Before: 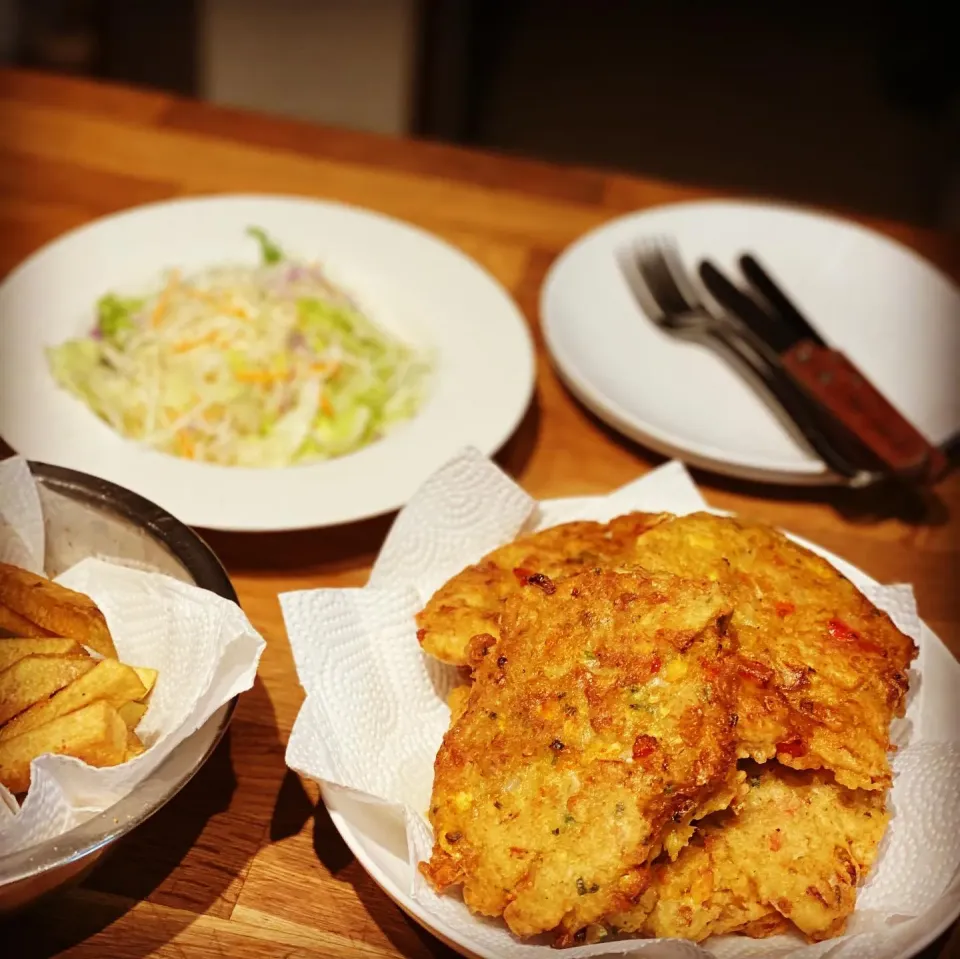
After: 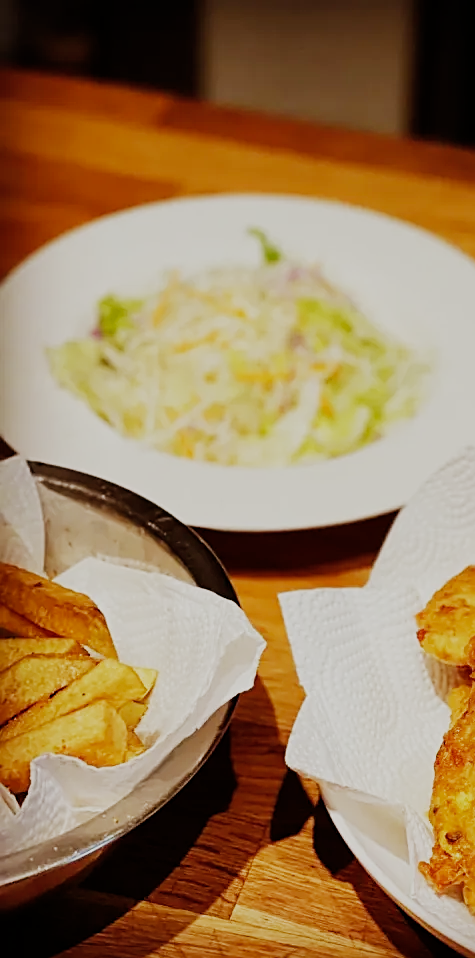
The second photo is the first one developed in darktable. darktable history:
filmic rgb: middle gray luminance 28.8%, black relative exposure -10.24 EV, white relative exposure 5.49 EV, target black luminance 0%, hardness 3.97, latitude 1.27%, contrast 1.127, highlights saturation mix 4.61%, shadows ↔ highlights balance 15.95%, preserve chrominance no, color science v5 (2021), contrast in shadows safe, contrast in highlights safe
crop and rotate: left 0.057%, top 0%, right 50.379%
sharpen: on, module defaults
color zones: curves: ch1 [(0, 0.469) (0.001, 0.469) (0.12, 0.446) (0.248, 0.469) (0.5, 0.5) (0.748, 0.5) (0.999, 0.469) (1, 0.469)]
